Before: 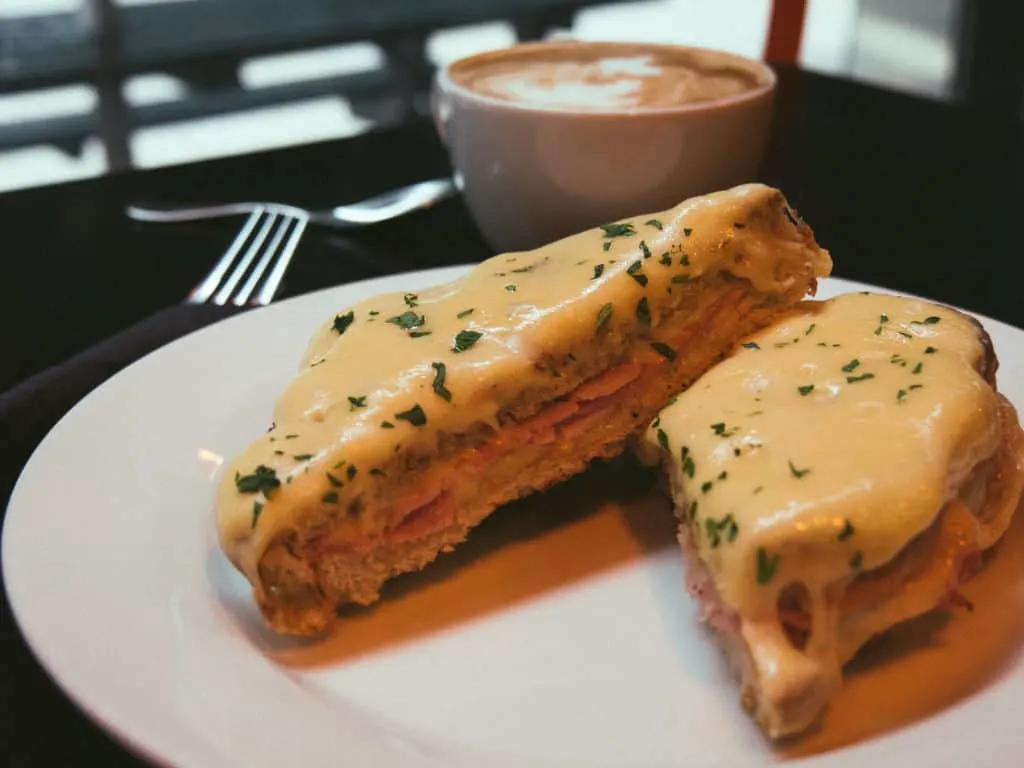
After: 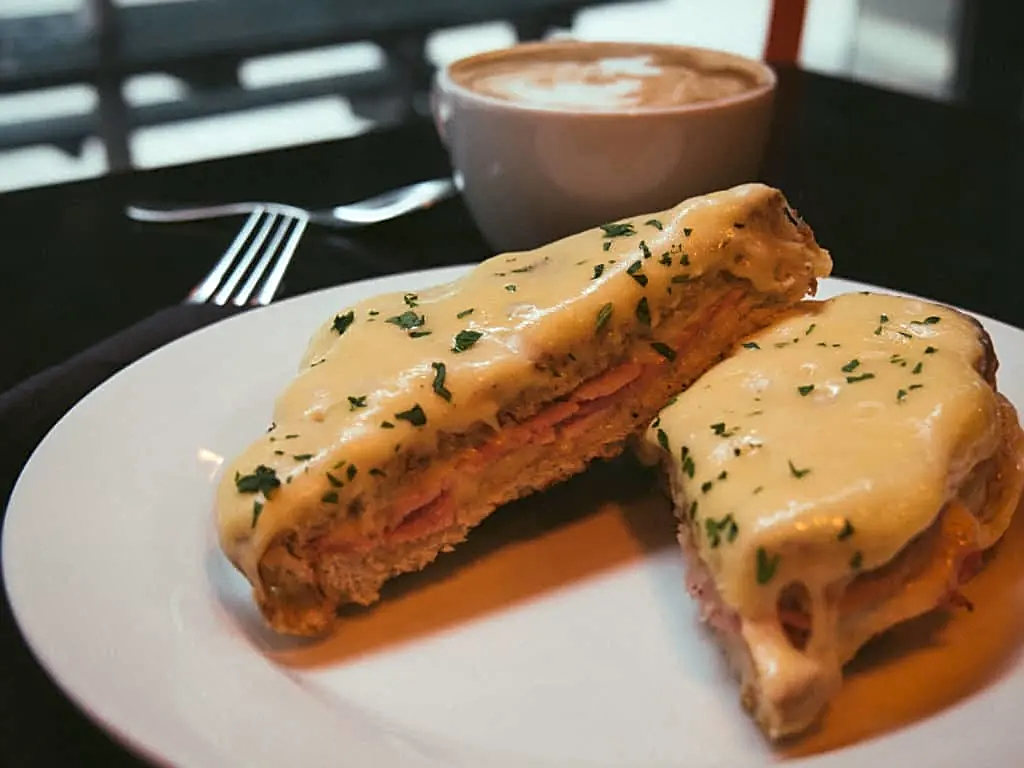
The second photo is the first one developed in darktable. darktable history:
sharpen: on, module defaults
local contrast: mode bilateral grid, contrast 21, coarseness 49, detail 119%, midtone range 0.2
vignetting: brightness -0.246, saturation 0.143
